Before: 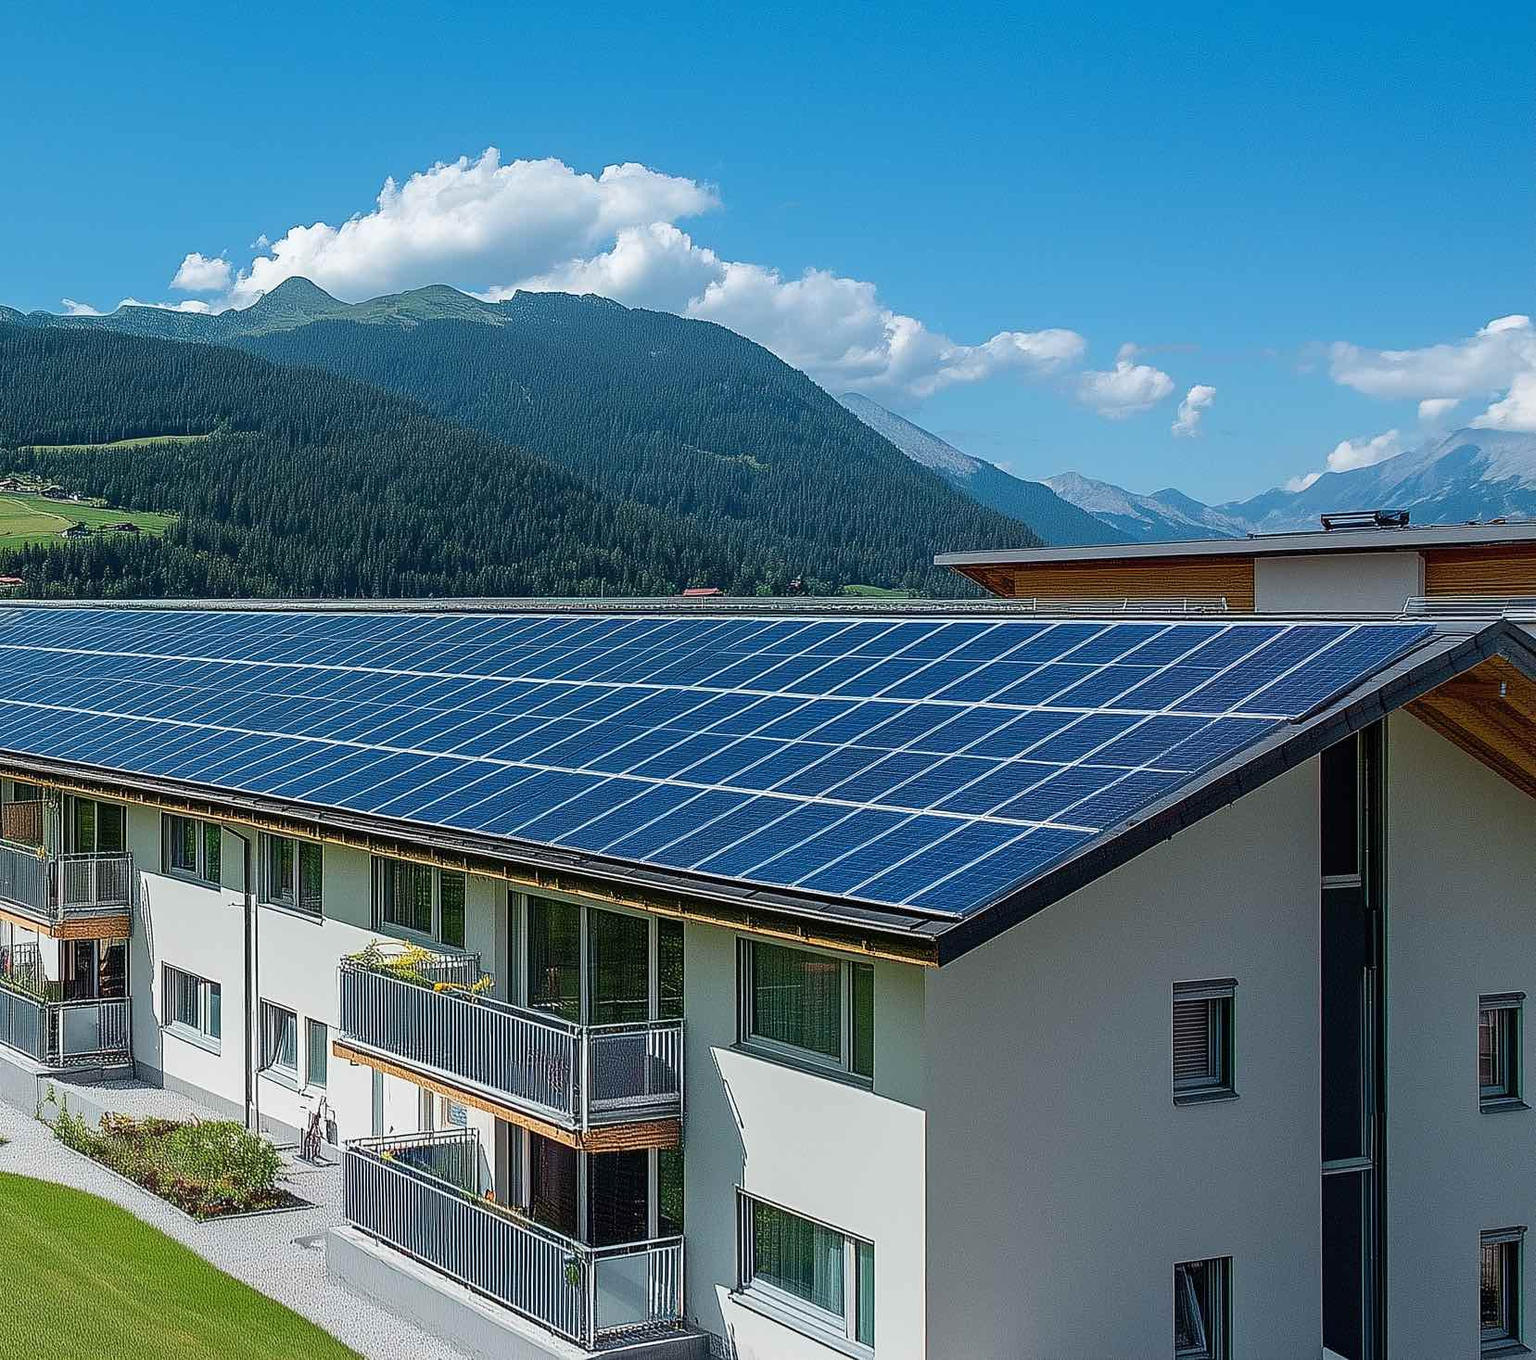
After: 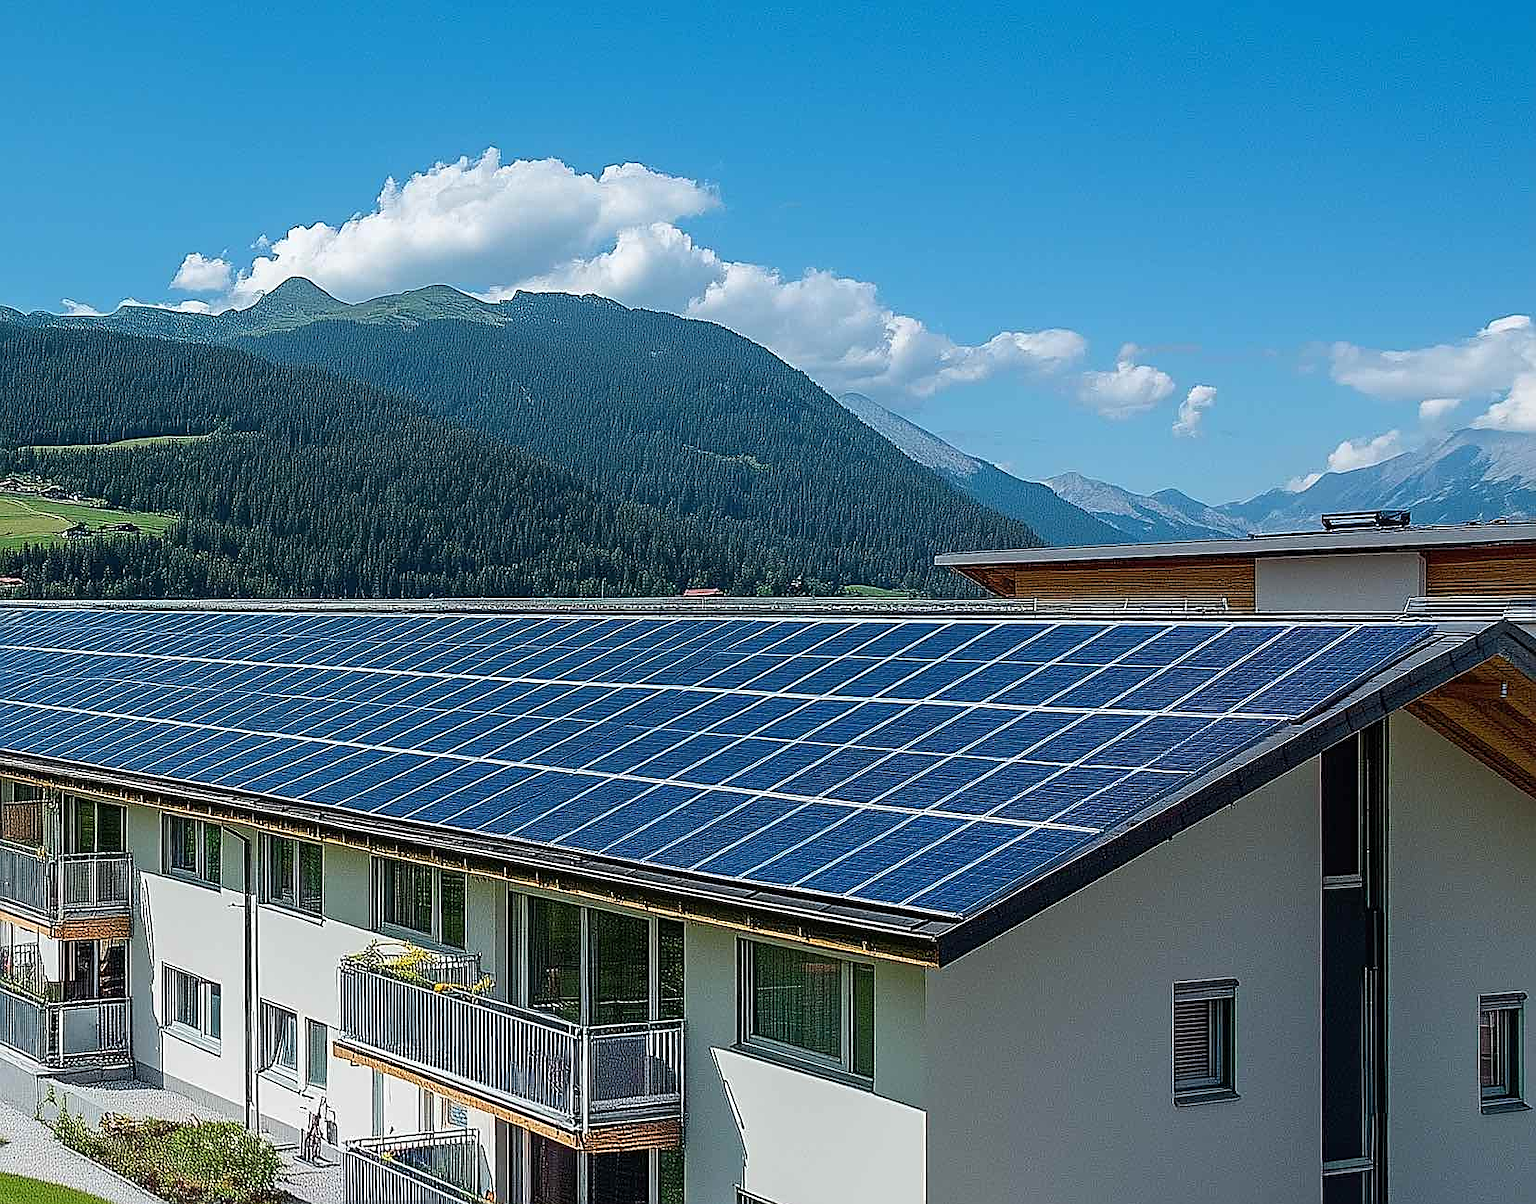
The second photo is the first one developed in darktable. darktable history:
sharpen: on, module defaults
crop and rotate: top 0%, bottom 11.412%
